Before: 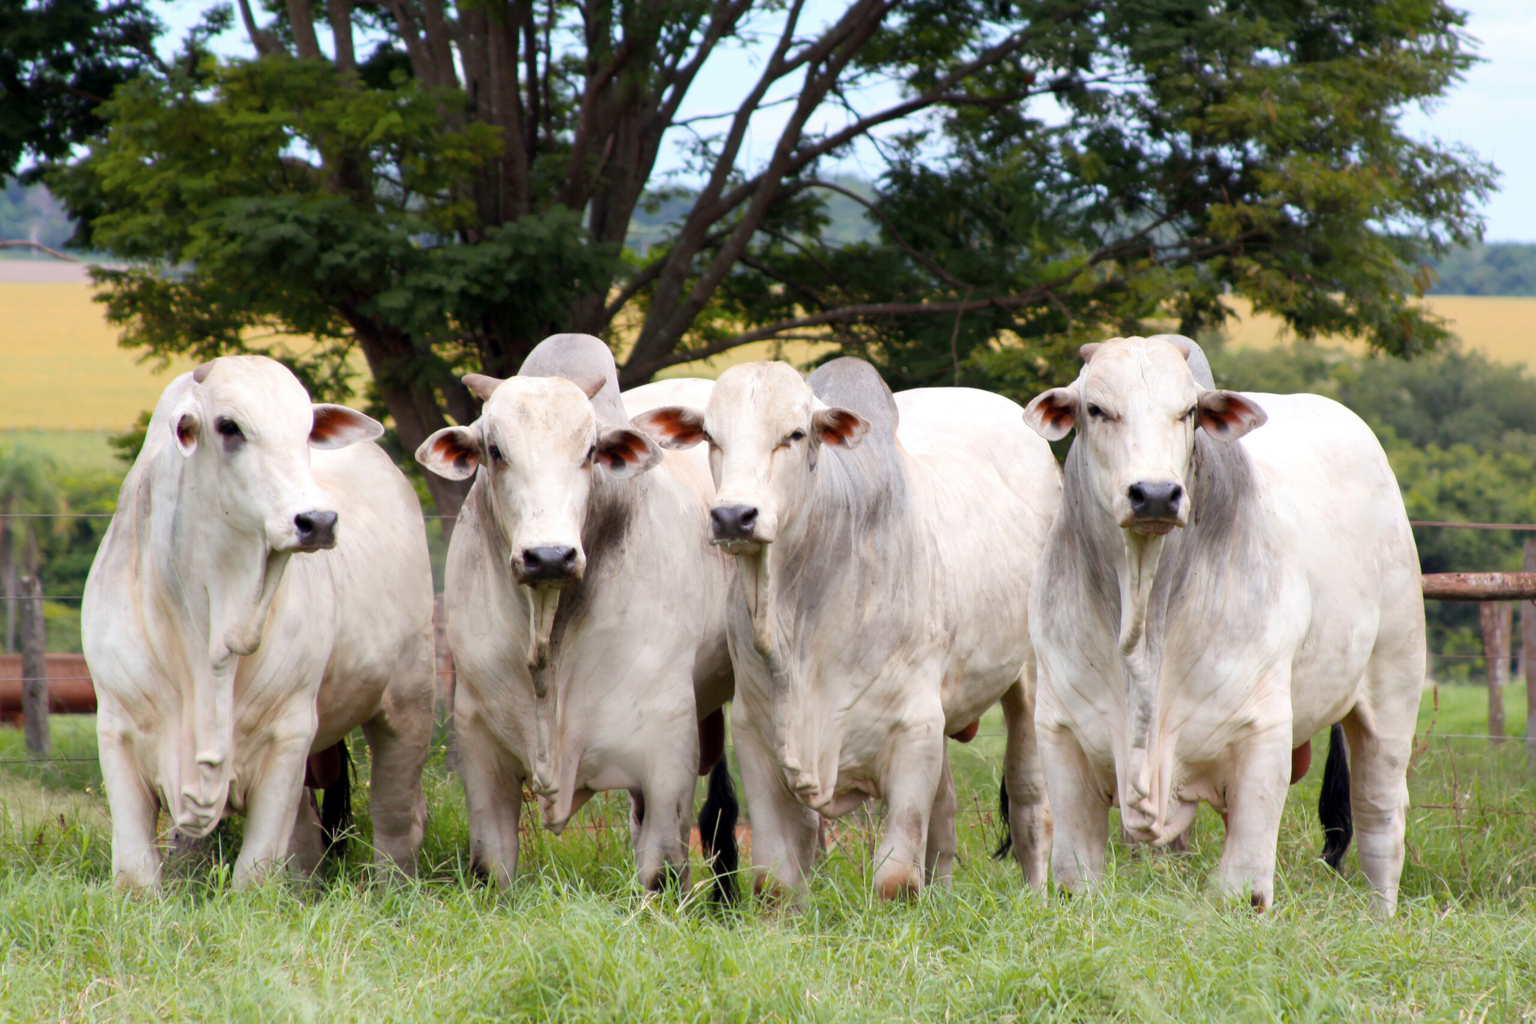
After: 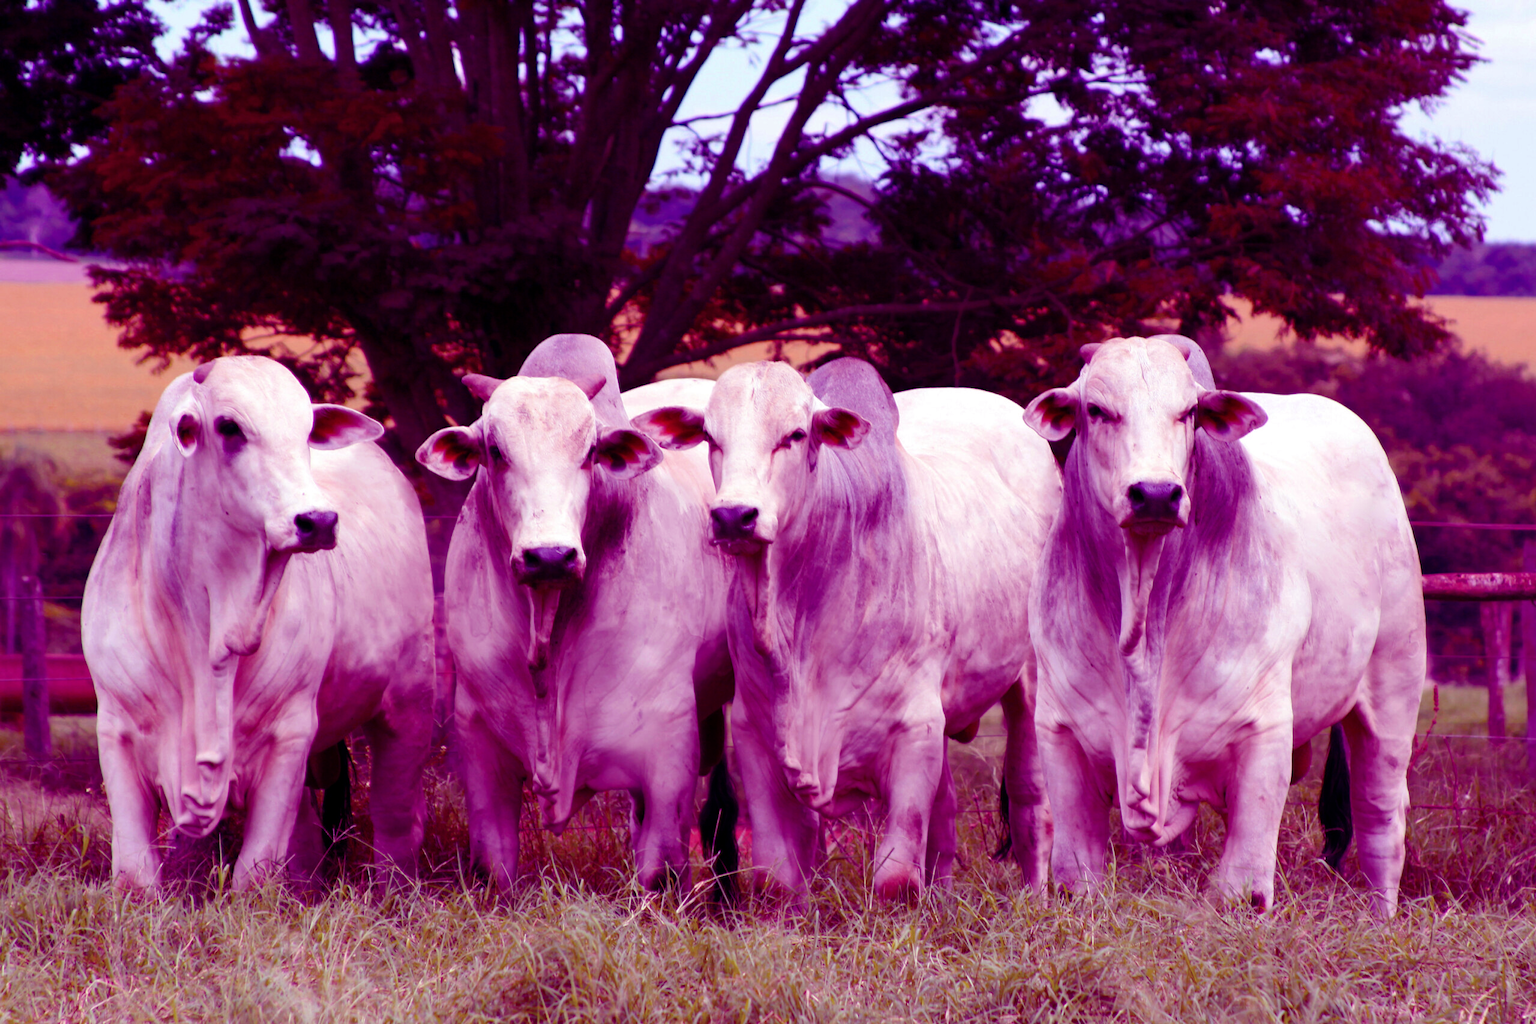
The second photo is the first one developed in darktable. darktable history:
color balance: mode lift, gamma, gain (sRGB), lift [1, 1, 0.101, 1]
